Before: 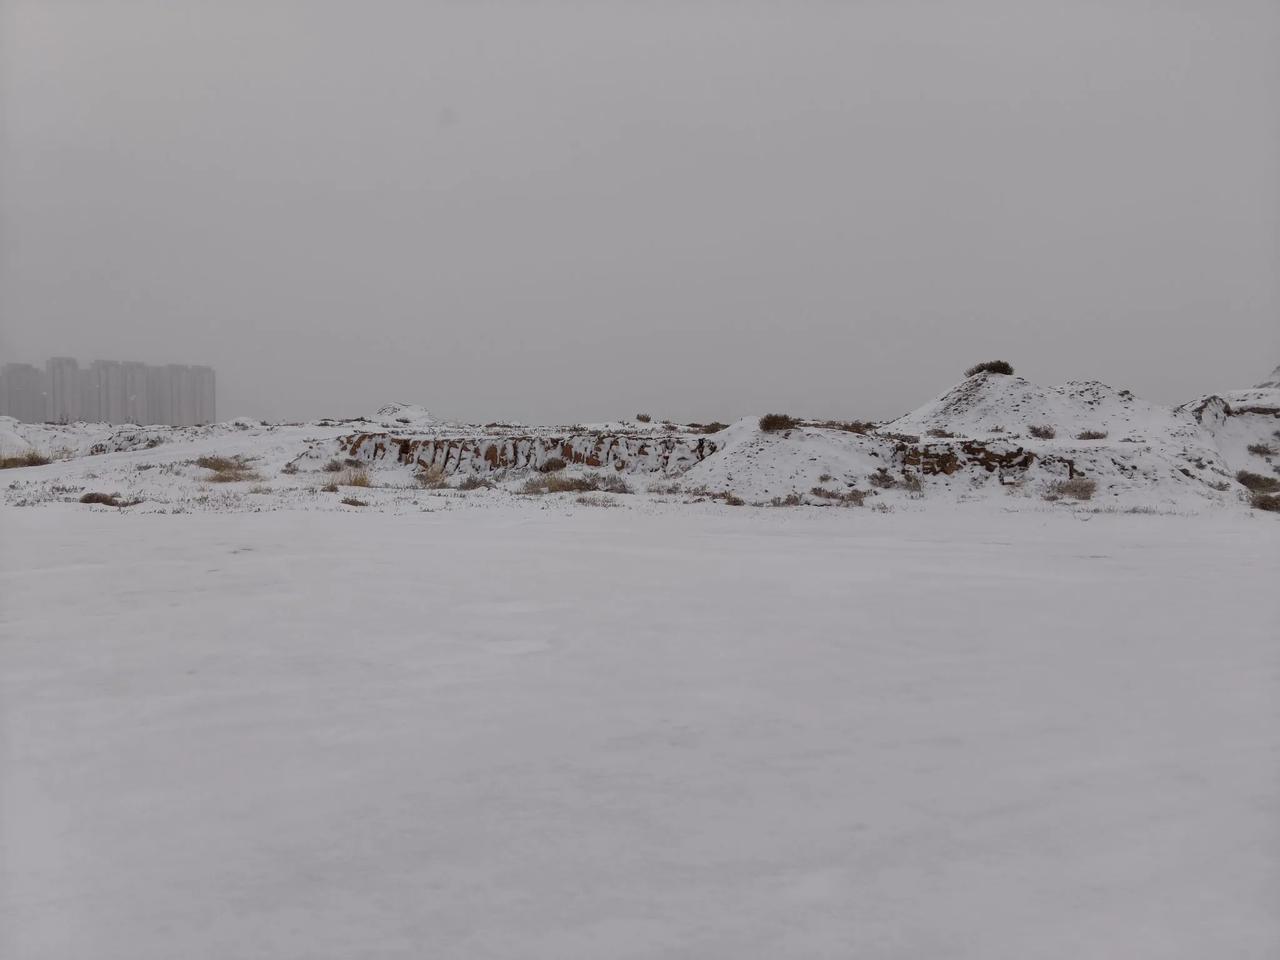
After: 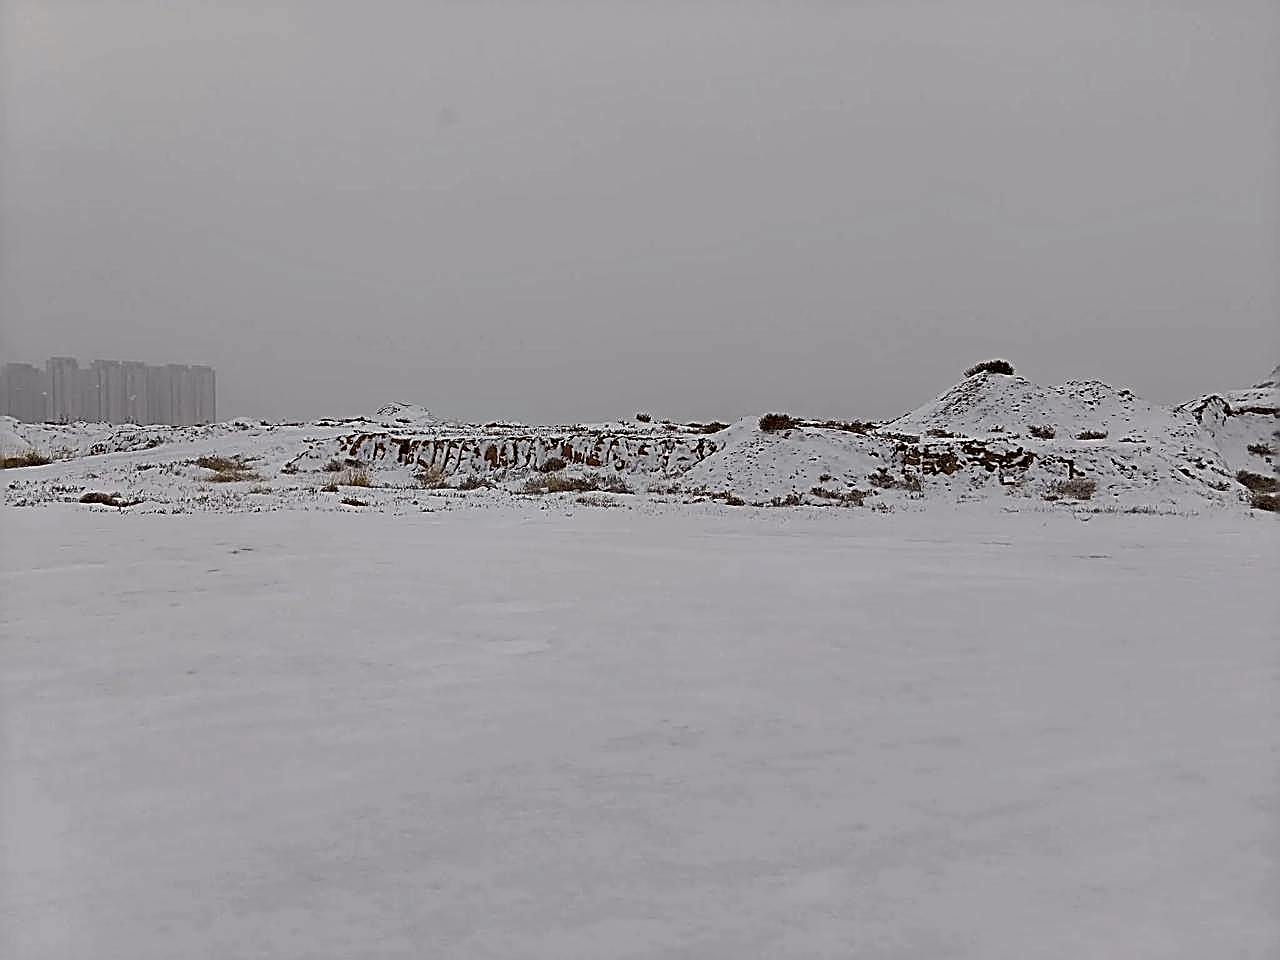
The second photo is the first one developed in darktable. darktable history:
sharpen: amount 2
haze removal: compatibility mode true, adaptive false
